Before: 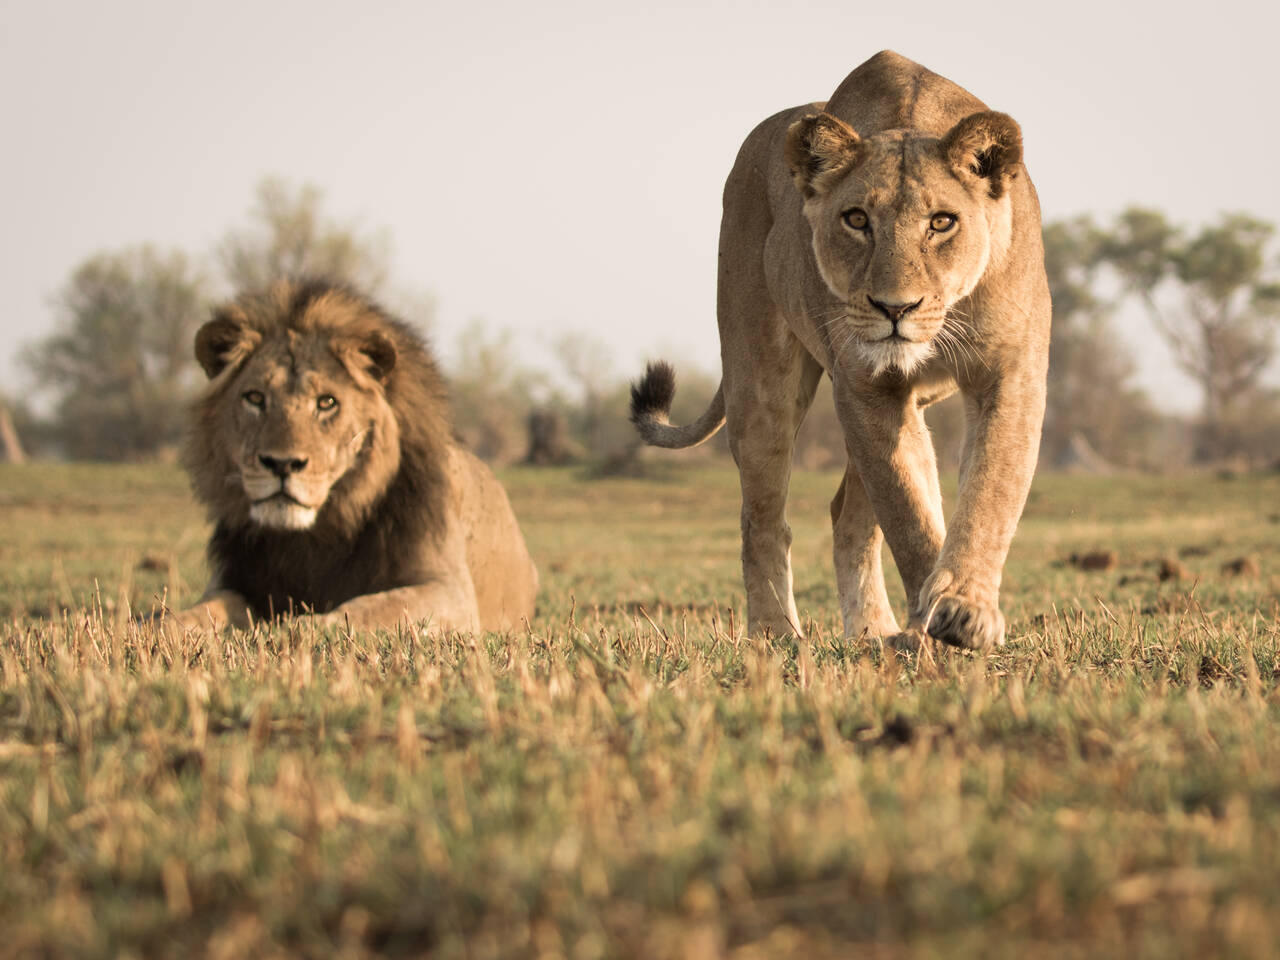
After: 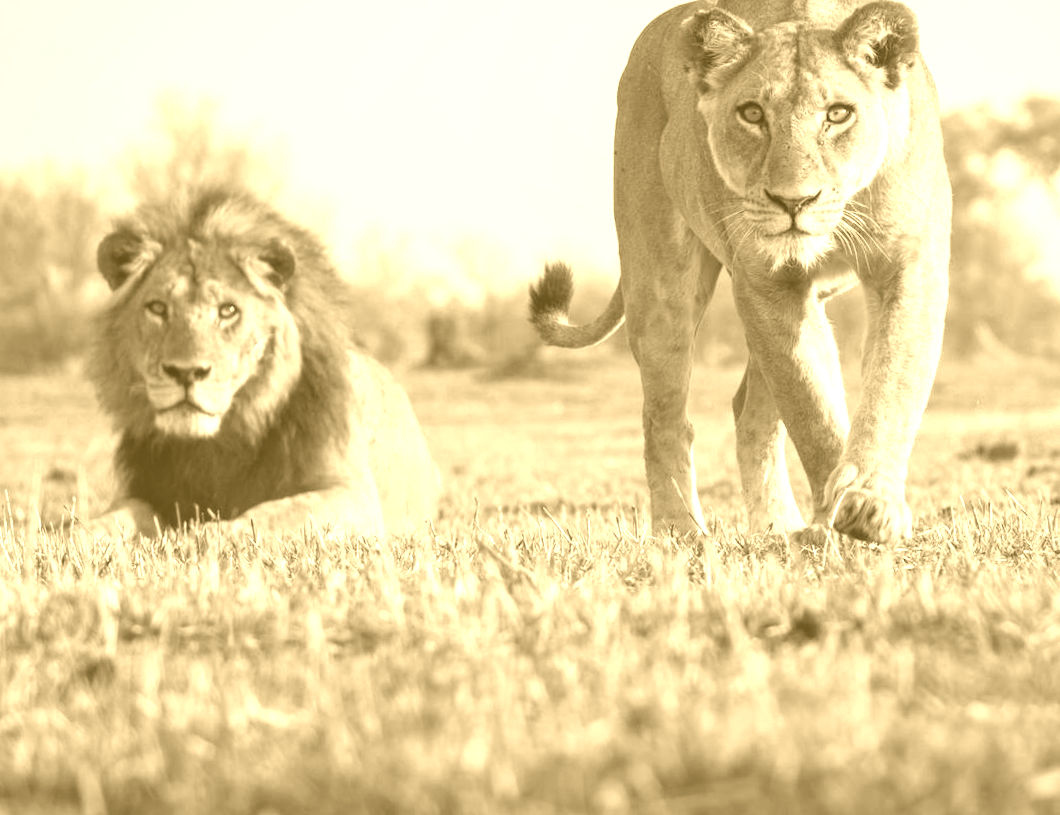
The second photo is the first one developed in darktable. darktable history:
local contrast: detail 110%
colorize: hue 36°, source mix 100%
rotate and perspective: rotation -1.32°, lens shift (horizontal) -0.031, crop left 0.015, crop right 0.985, crop top 0.047, crop bottom 0.982
crop: left 6.446%, top 8.188%, right 9.538%, bottom 3.548%
